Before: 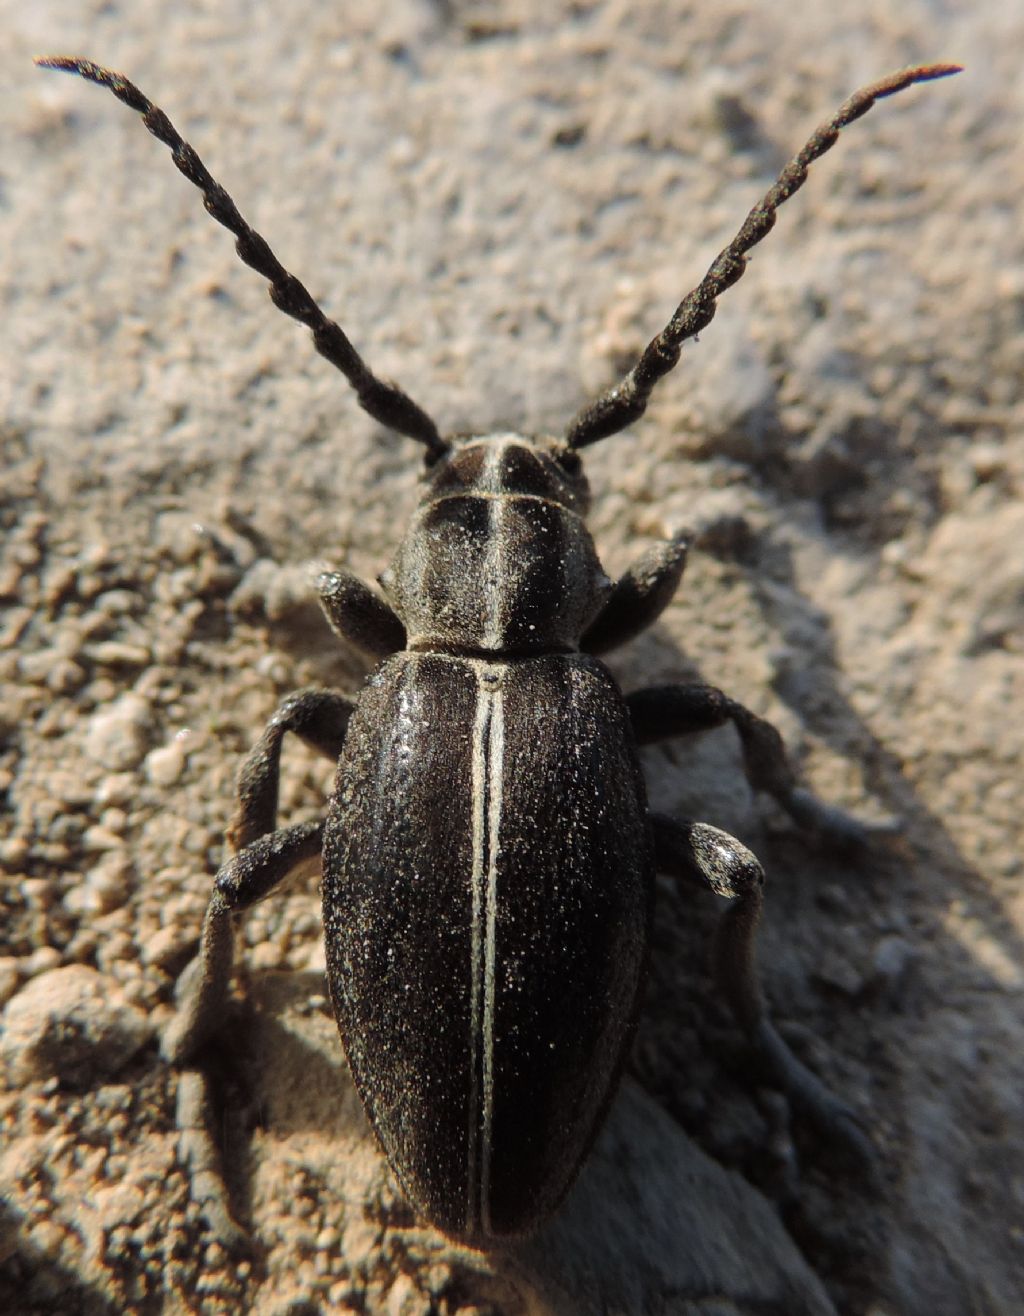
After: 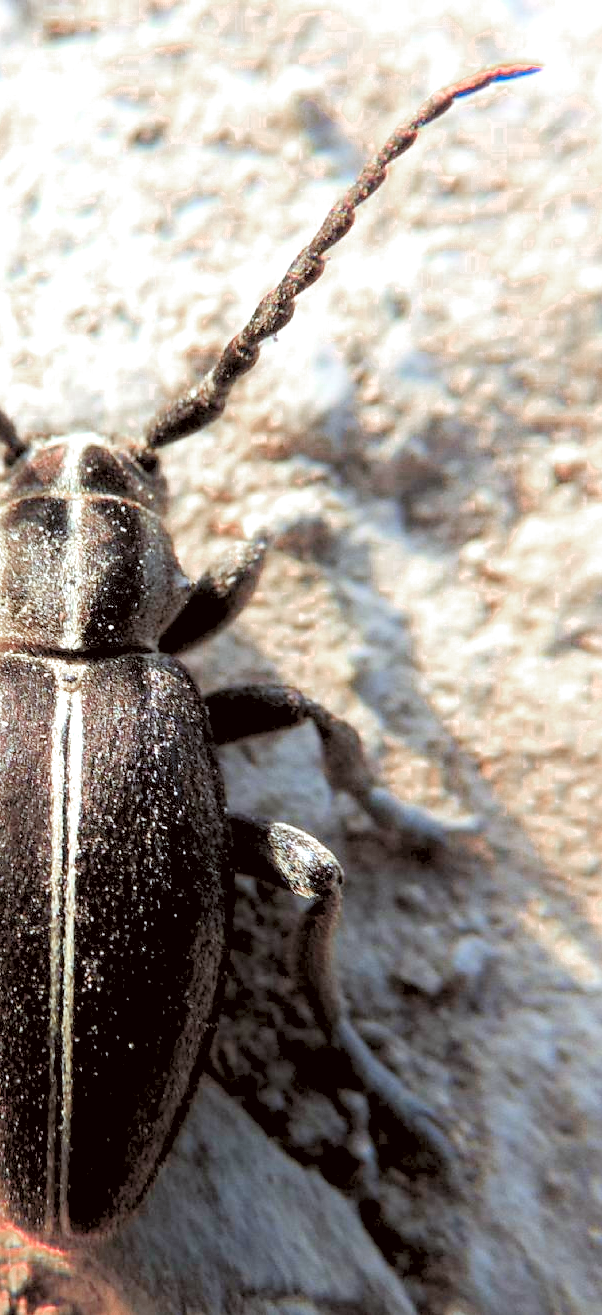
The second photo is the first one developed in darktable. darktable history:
exposure: black level correction 0, exposure 1.2 EV, compensate highlight preservation false
color correction: highlights a* -3.21, highlights b* -6.7, shadows a* 2.92, shadows b* 5.49
levels: levels [0.093, 0.434, 0.988]
crop: left 41.206%
velvia: strength 6.54%
color zones: curves: ch0 [(0.006, 0.385) (0.143, 0.563) (0.243, 0.321) (0.352, 0.464) (0.516, 0.456) (0.625, 0.5) (0.75, 0.5) (0.875, 0.5)]; ch1 [(0, 0.5) (0.134, 0.504) (0.246, 0.463) (0.421, 0.515) (0.5, 0.56) (0.625, 0.5) (0.75, 0.5) (0.875, 0.5)]; ch2 [(0, 0.5) (0.131, 0.426) (0.307, 0.289) (0.38, 0.188) (0.513, 0.216) (0.625, 0.548) (0.75, 0.468) (0.838, 0.396) (0.971, 0.311)]
